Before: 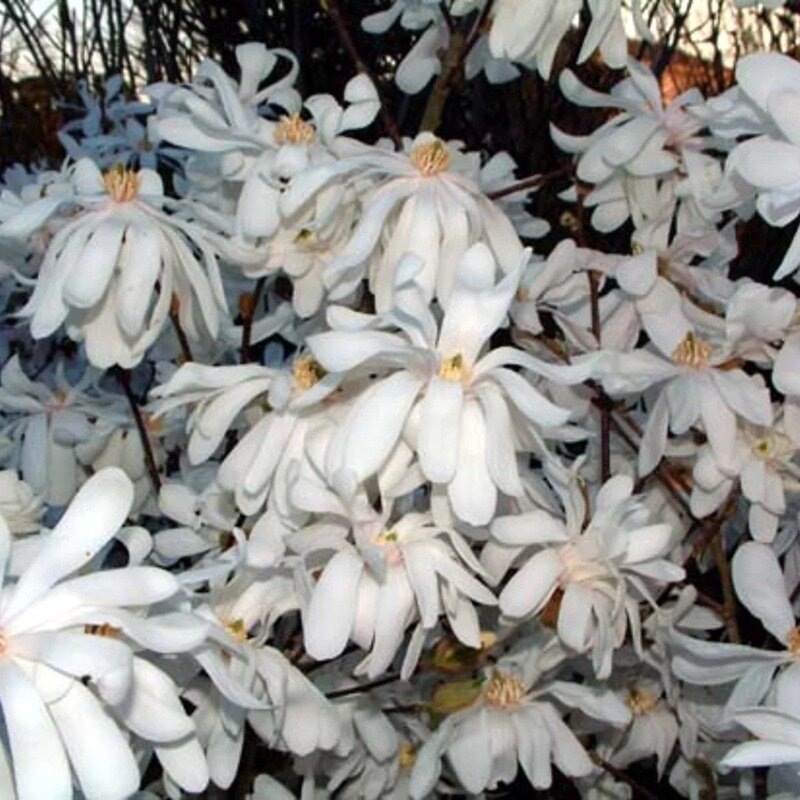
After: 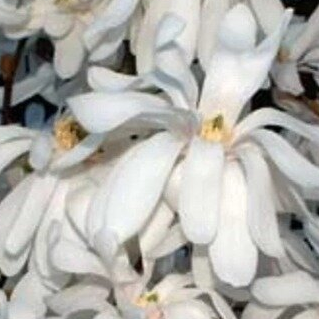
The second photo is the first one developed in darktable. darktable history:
base curve: curves: ch0 [(0, 0) (0.303, 0.277) (1, 1)]
crop: left 30%, top 30%, right 30%, bottom 30%
